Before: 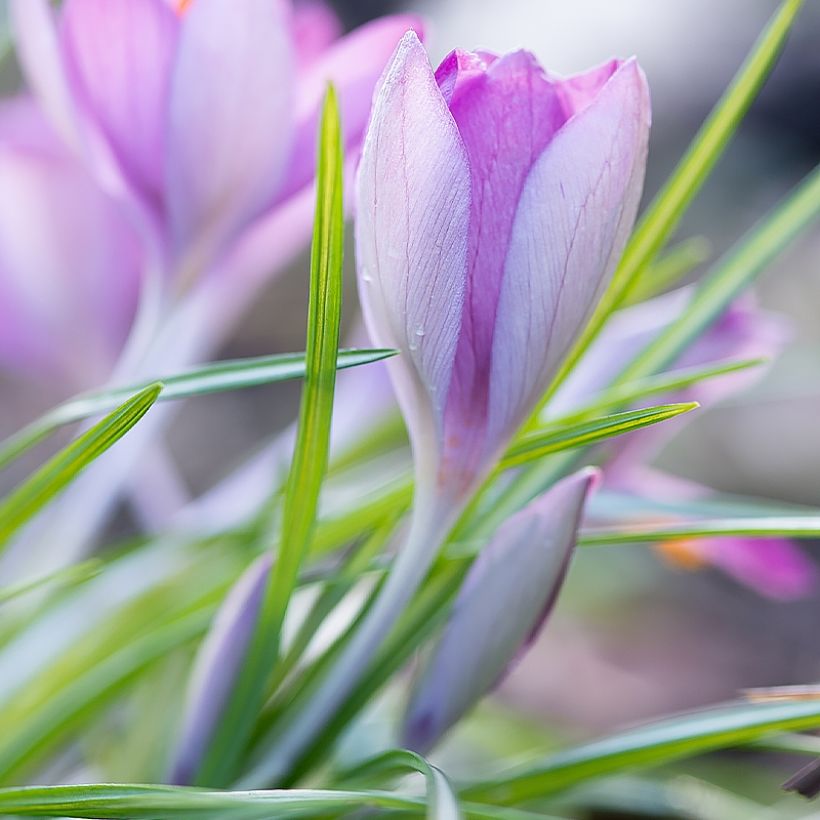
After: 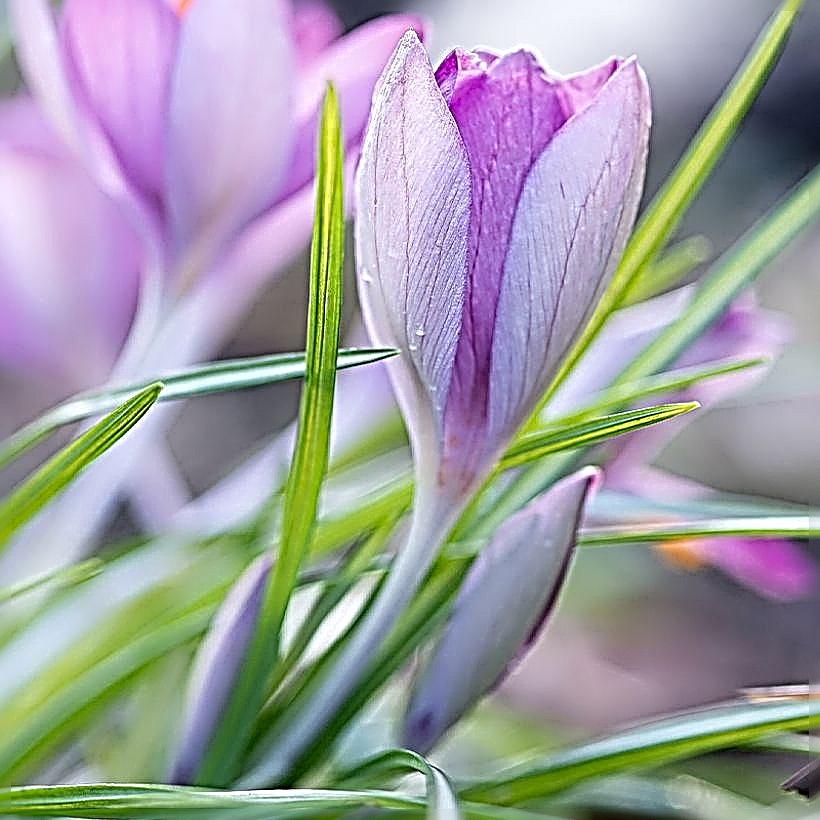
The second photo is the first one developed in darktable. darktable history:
sharpen: radius 4.001, amount 2
tone equalizer: -8 EV 0.06 EV, smoothing diameter 25%, edges refinement/feathering 10, preserve details guided filter
local contrast: on, module defaults
